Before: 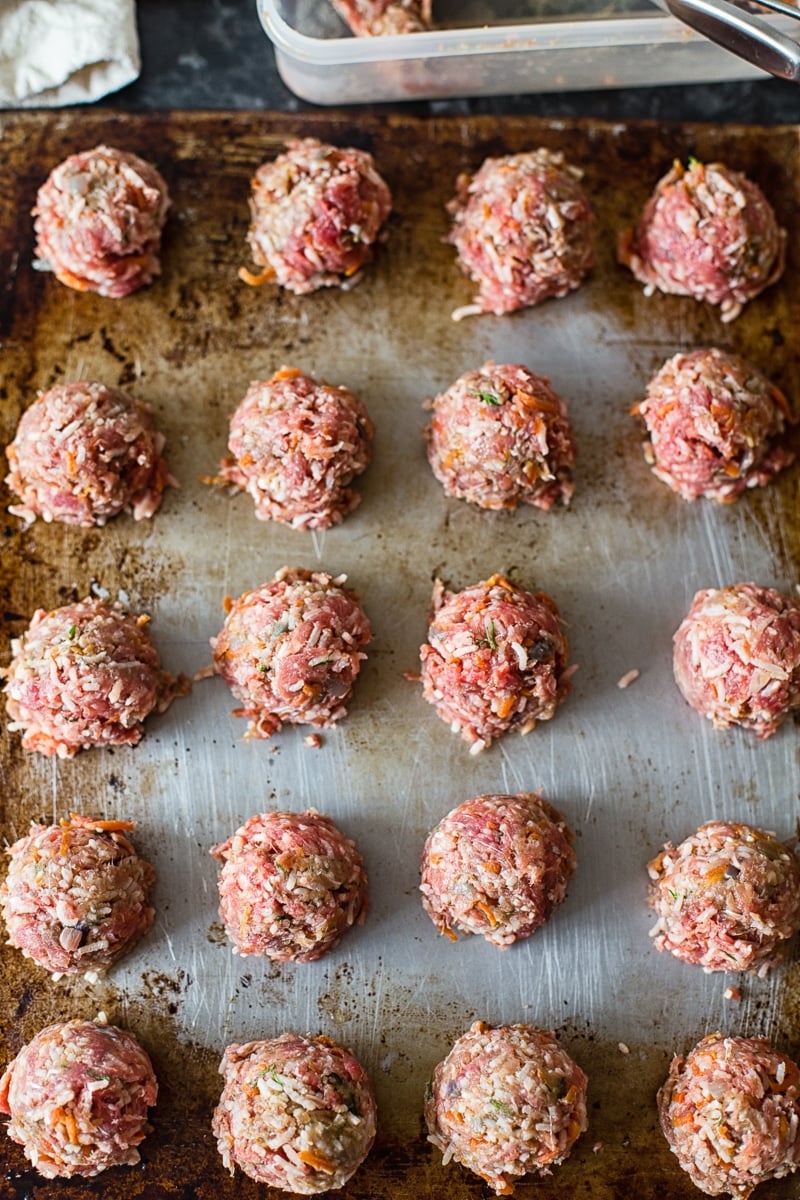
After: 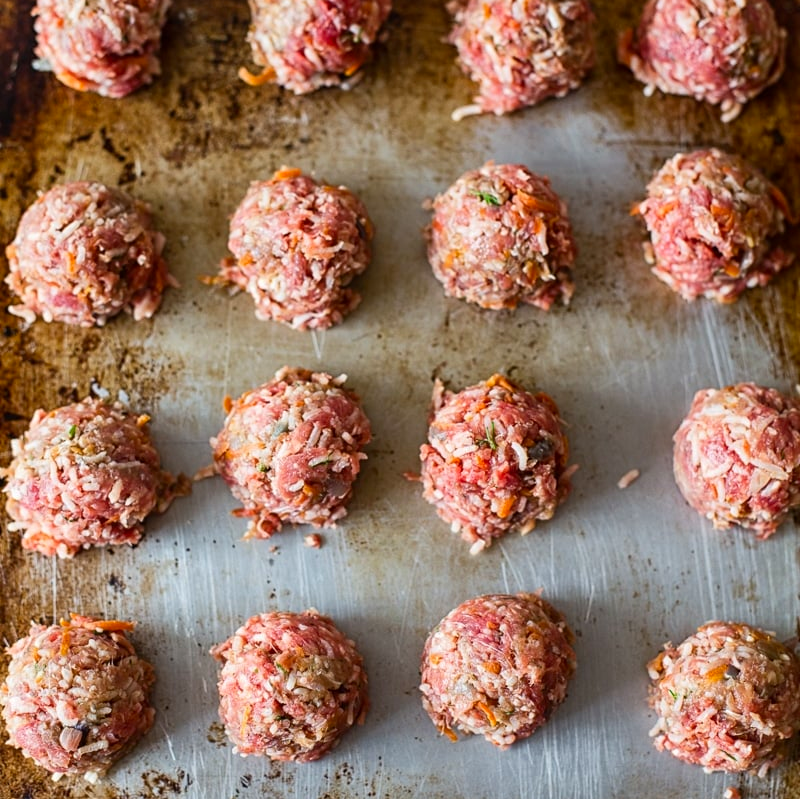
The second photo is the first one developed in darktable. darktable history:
contrast brightness saturation: contrast 0.04, saturation 0.151
tone equalizer: edges refinement/feathering 500, mask exposure compensation -1.57 EV, preserve details no
crop: top 16.667%, bottom 16.705%
